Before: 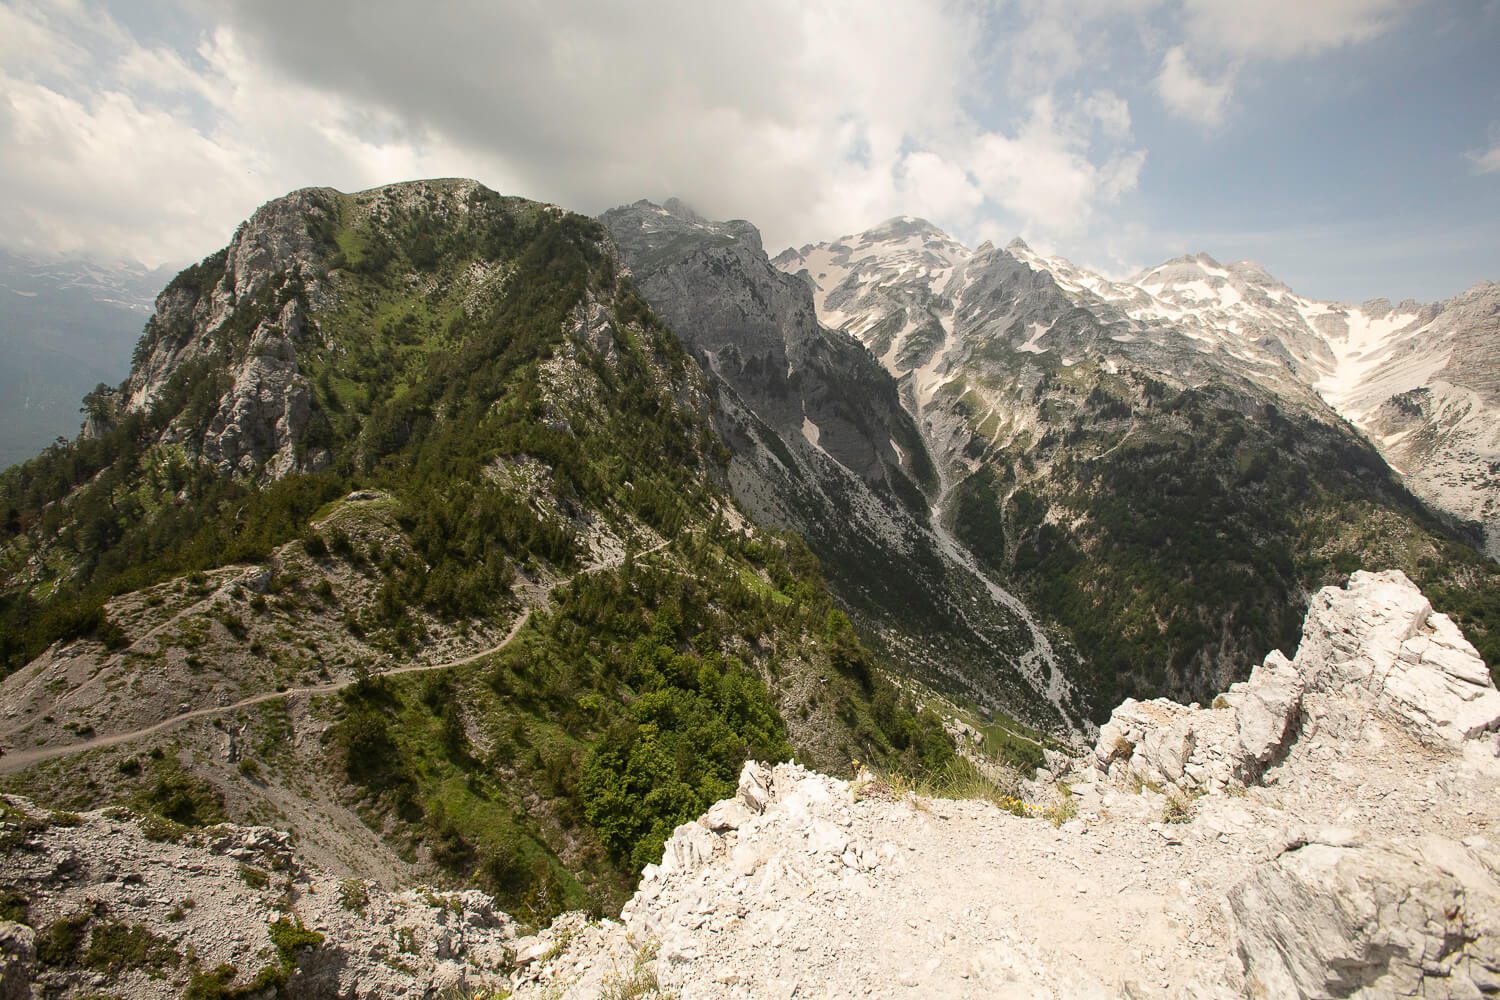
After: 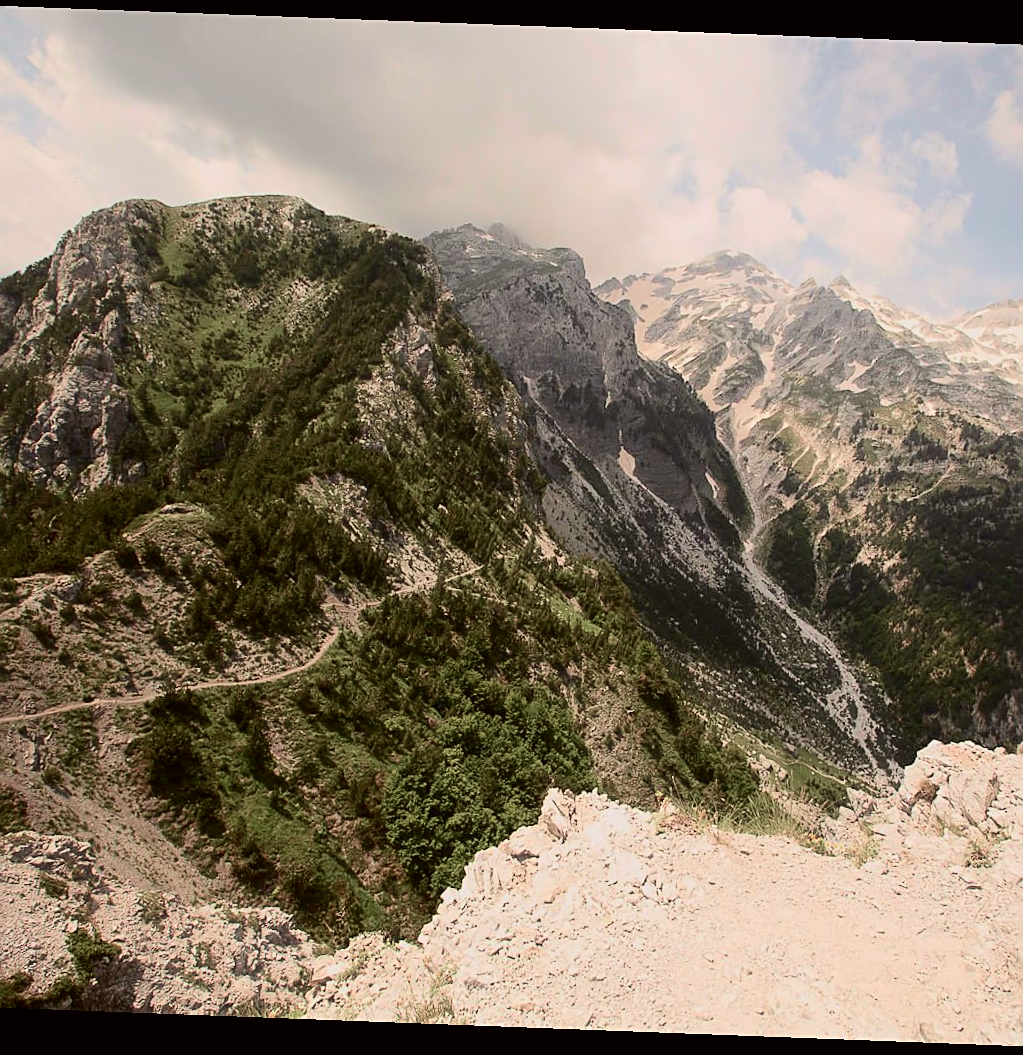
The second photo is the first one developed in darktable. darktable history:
haze removal: strength -0.1, adaptive false
rotate and perspective: rotation 2.17°, automatic cropping off
sharpen: on, module defaults
tone curve: curves: ch0 [(0, 0) (0.049, 0.01) (0.154, 0.081) (0.491, 0.519) (0.748, 0.765) (1, 0.919)]; ch1 [(0, 0) (0.172, 0.123) (0.317, 0.272) (0.401, 0.422) (0.489, 0.496) (0.531, 0.557) (0.615, 0.612) (0.741, 0.783) (1, 1)]; ch2 [(0, 0) (0.411, 0.424) (0.483, 0.478) (0.544, 0.56) (0.686, 0.638) (1, 1)], color space Lab, independent channels, preserve colors none
crop and rotate: left 13.409%, right 19.924%
